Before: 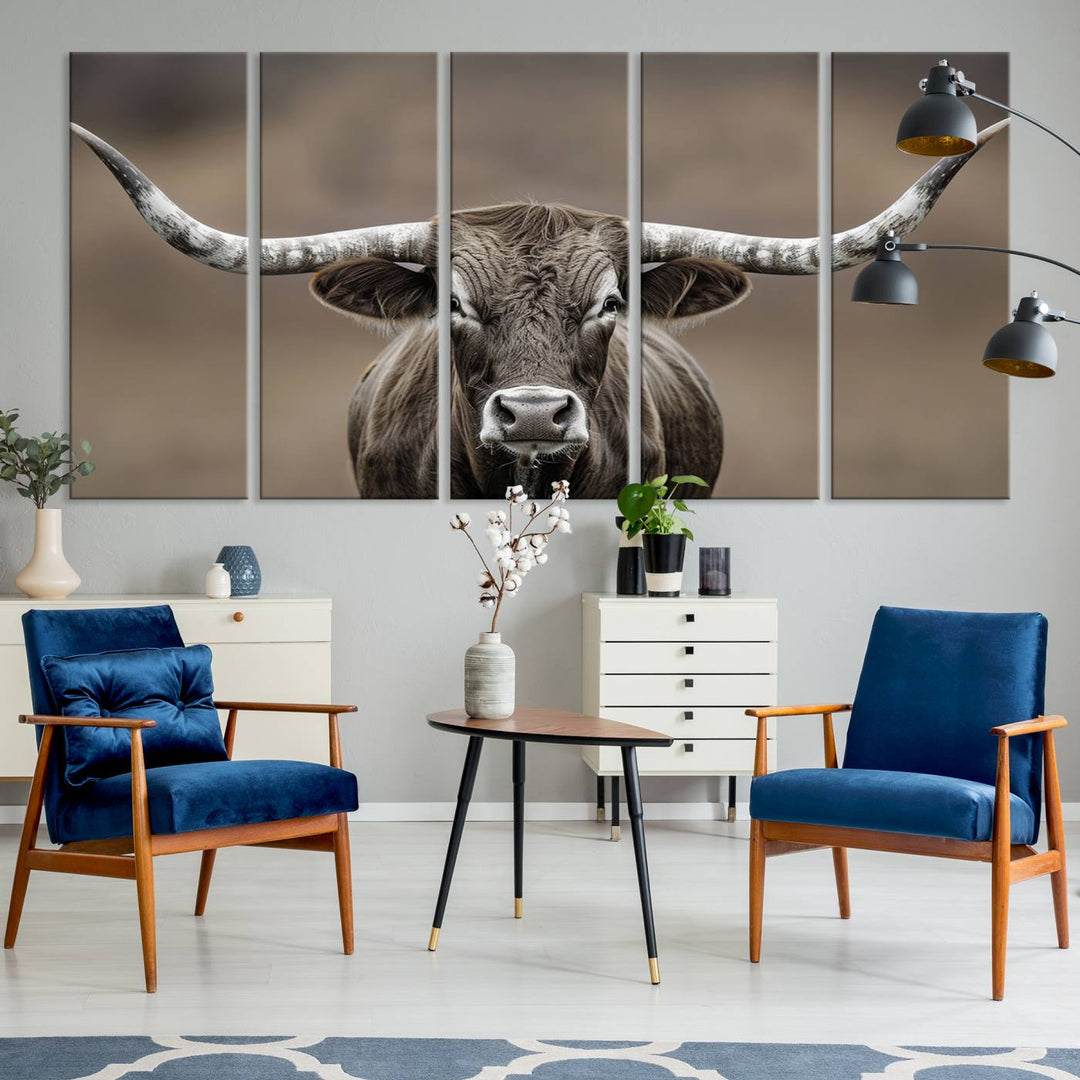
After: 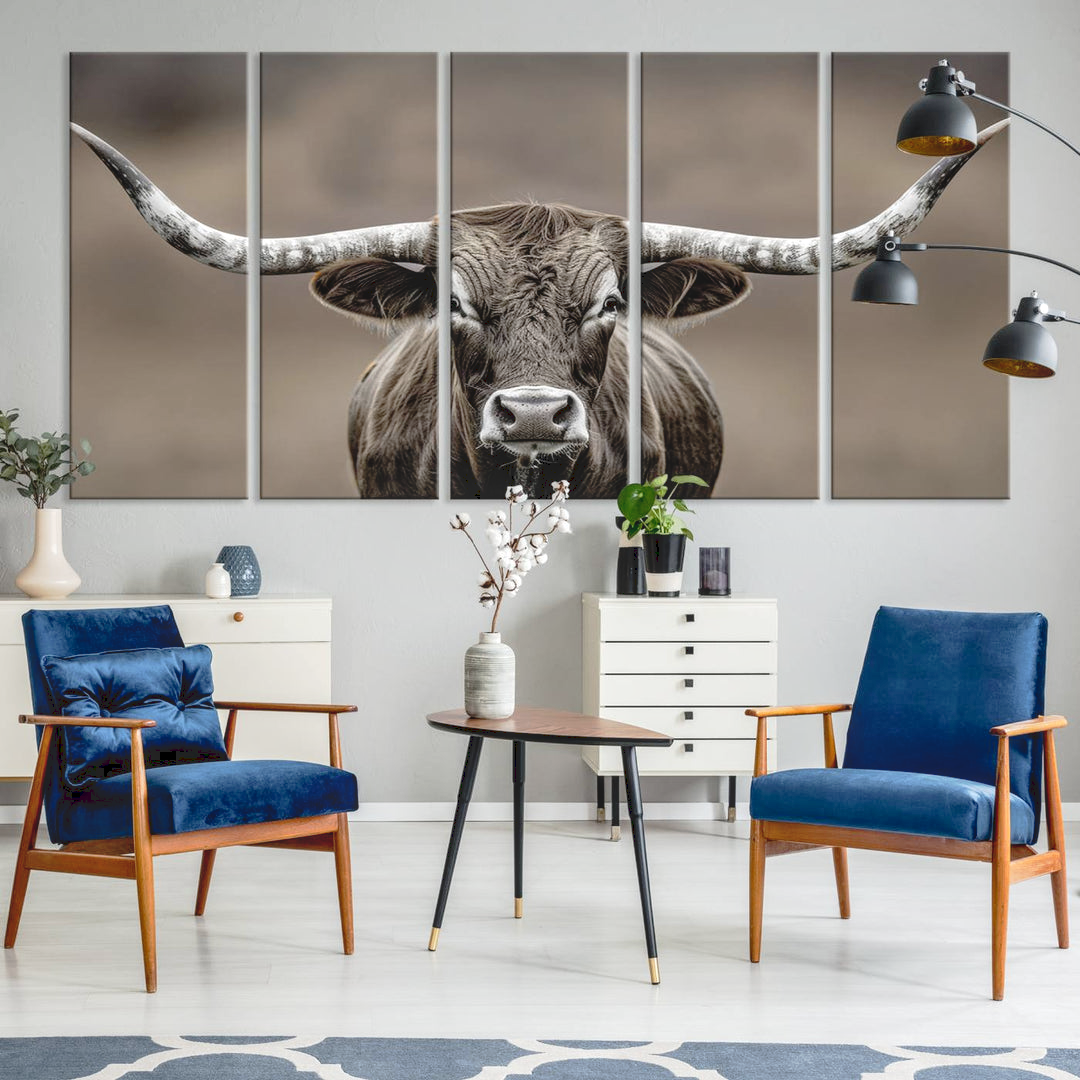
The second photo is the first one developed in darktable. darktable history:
local contrast: detail 130%
tone curve: curves: ch0 [(0, 0) (0.003, 0.132) (0.011, 0.13) (0.025, 0.134) (0.044, 0.138) (0.069, 0.154) (0.1, 0.17) (0.136, 0.198) (0.177, 0.25) (0.224, 0.308) (0.277, 0.371) (0.335, 0.432) (0.399, 0.491) (0.468, 0.55) (0.543, 0.612) (0.623, 0.679) (0.709, 0.766) (0.801, 0.842) (0.898, 0.912) (1, 1)], preserve colors none
